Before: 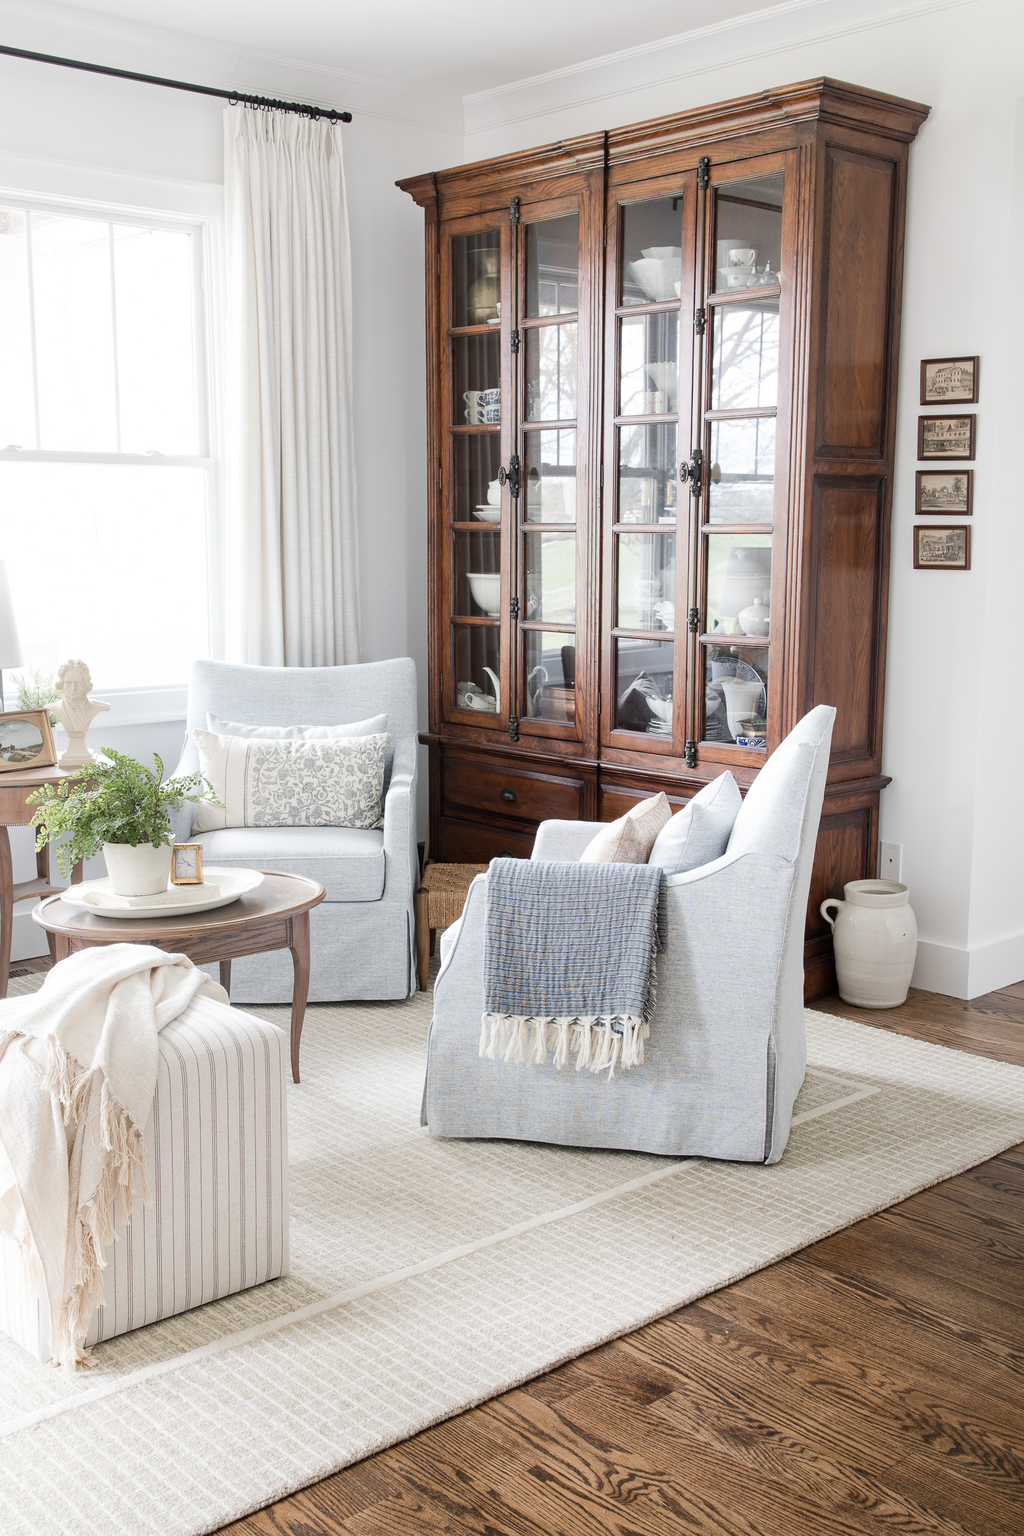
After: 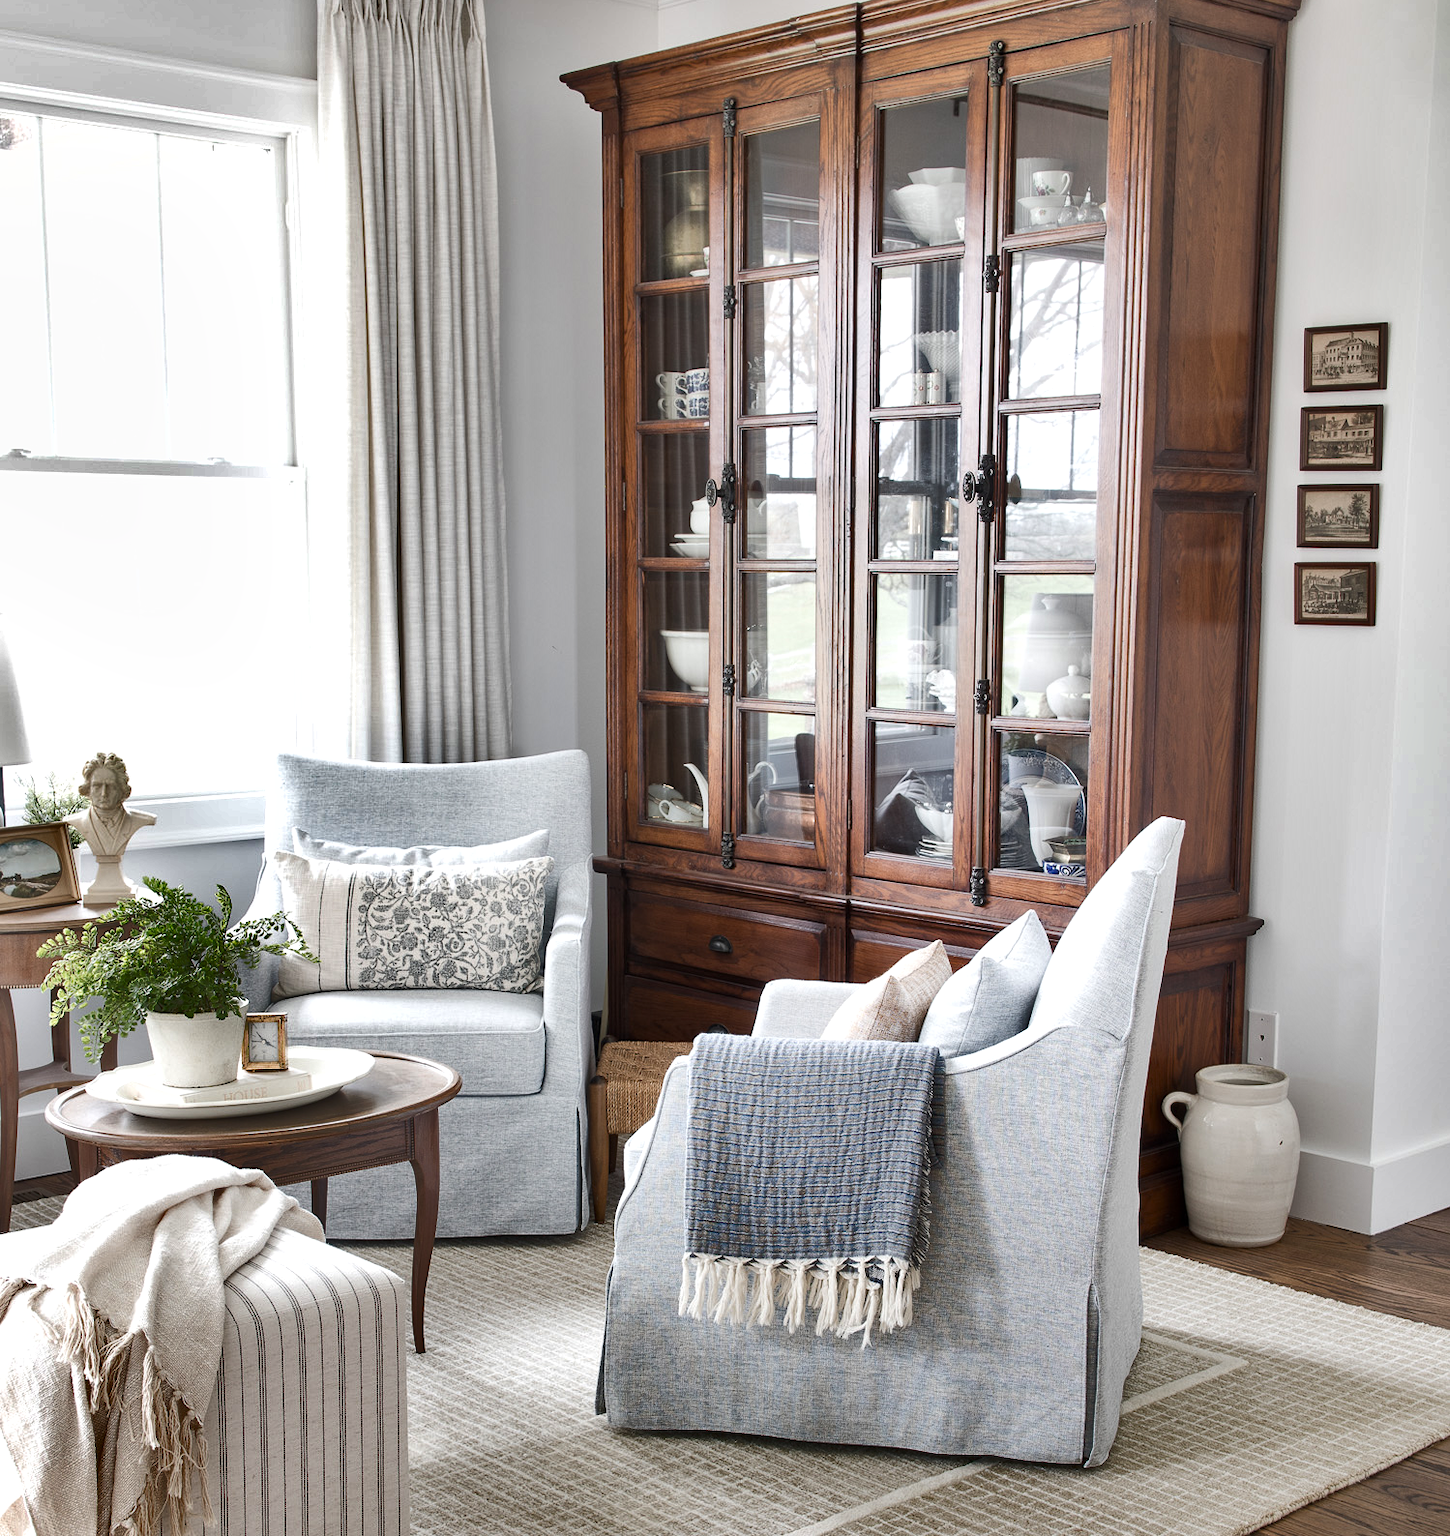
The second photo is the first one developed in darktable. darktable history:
crop and rotate: top 8.359%, bottom 21.028%
exposure: exposure 0.2 EV, compensate exposure bias true, compensate highlight preservation false
shadows and highlights: shadows 24.31, highlights -77.74, soften with gaussian
